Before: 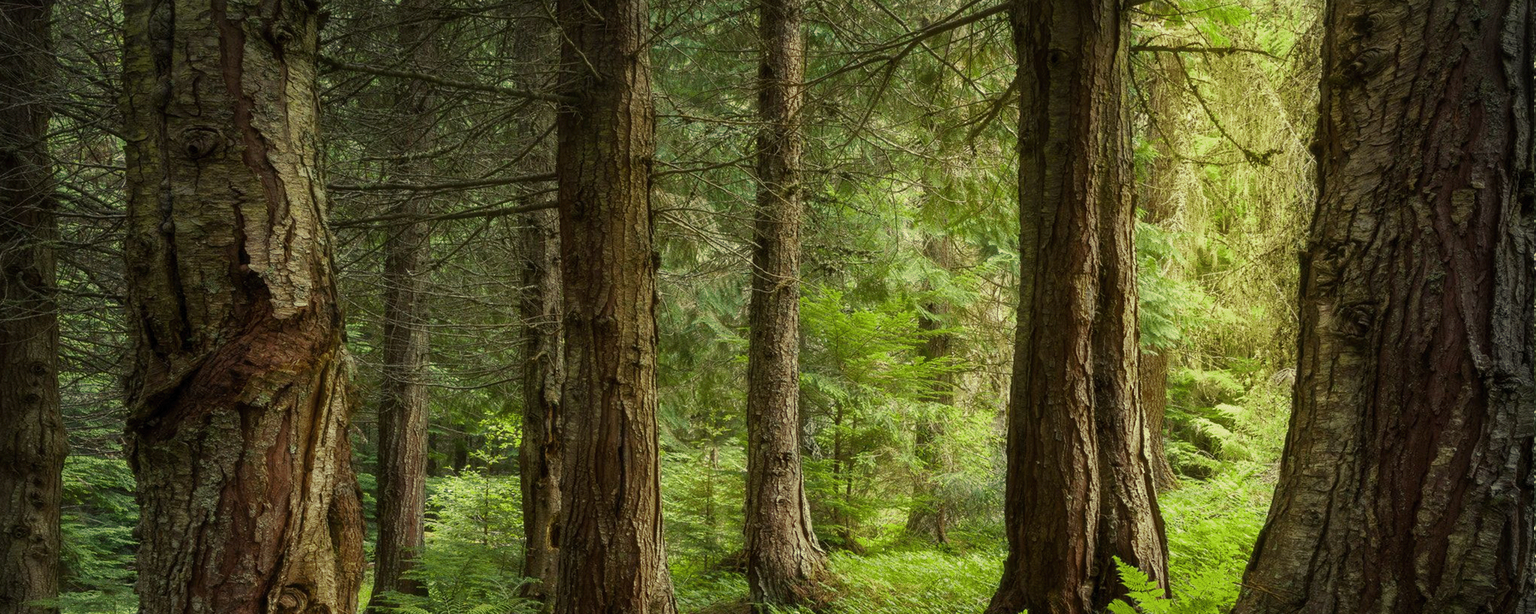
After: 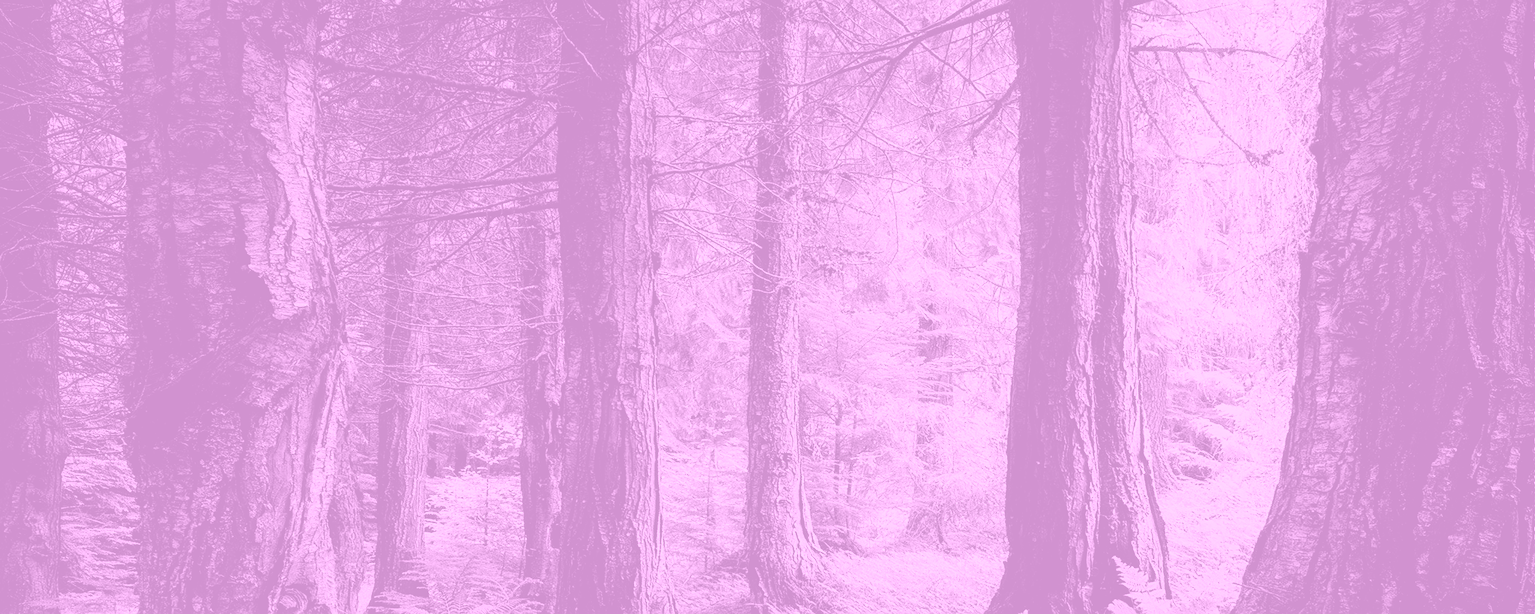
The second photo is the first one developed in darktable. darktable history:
filmic rgb: black relative exposure -4.58 EV, white relative exposure 4.8 EV, threshold 3 EV, hardness 2.36, latitude 36.07%, contrast 1.048, highlights saturation mix 1.32%, shadows ↔ highlights balance 1.25%, color science v4 (2020), enable highlight reconstruction true
color correction: highlights a* -0.137, highlights b* 0.137
colorize: hue 331.2°, saturation 75%, source mix 30.28%, lightness 70.52%, version 1
sharpen: on, module defaults
